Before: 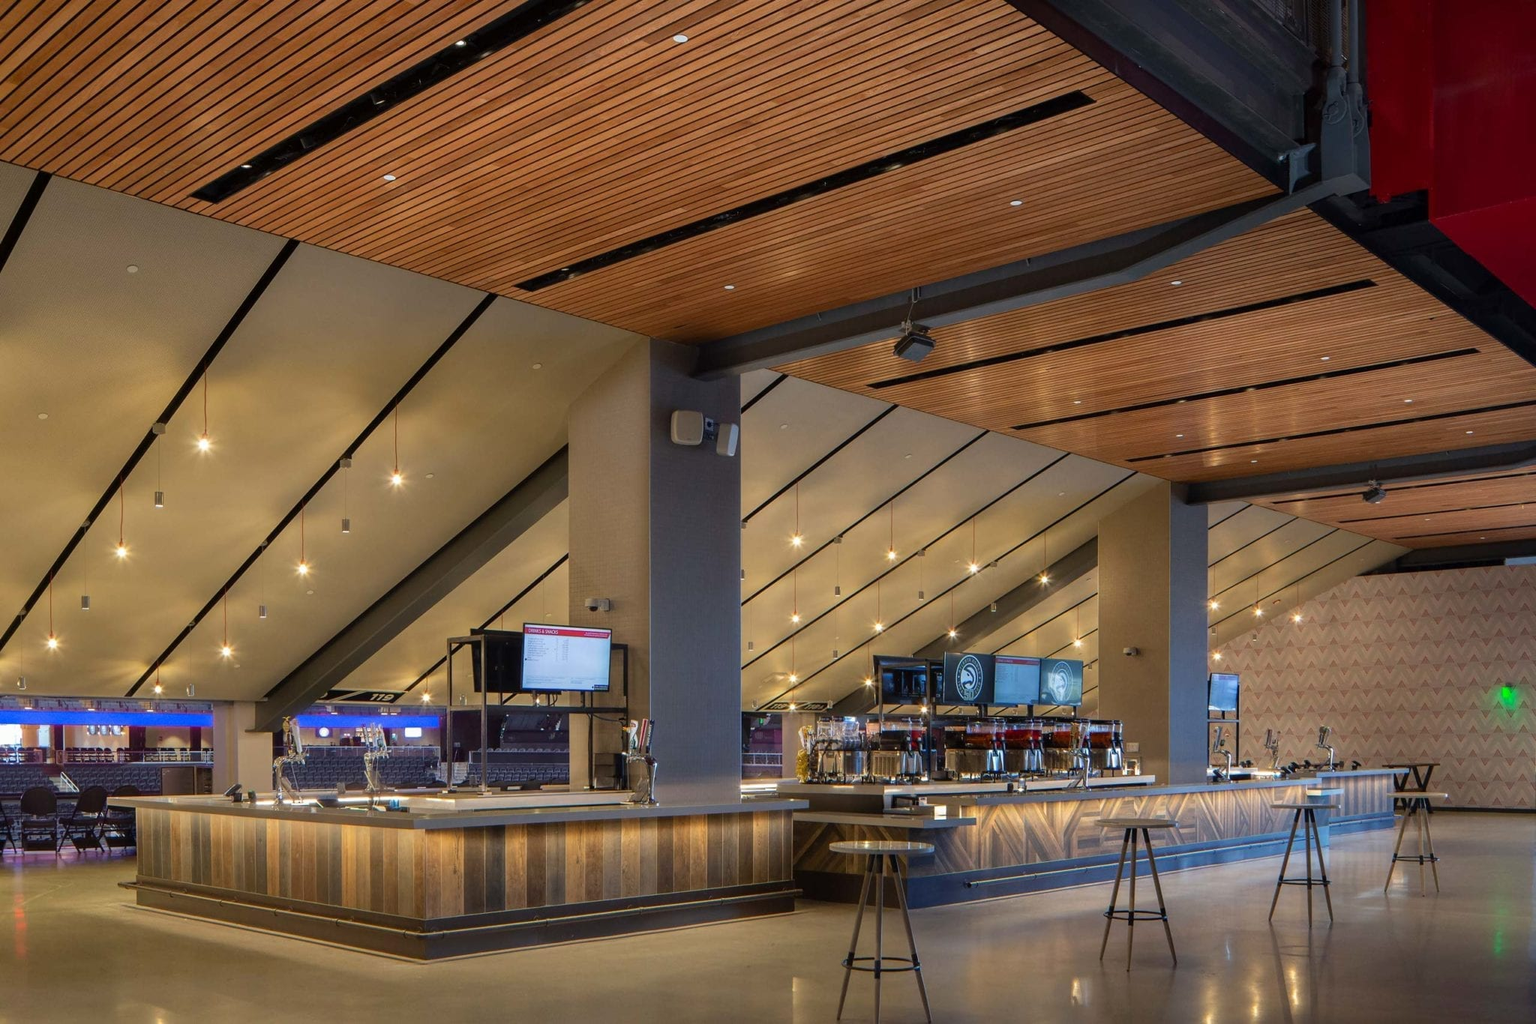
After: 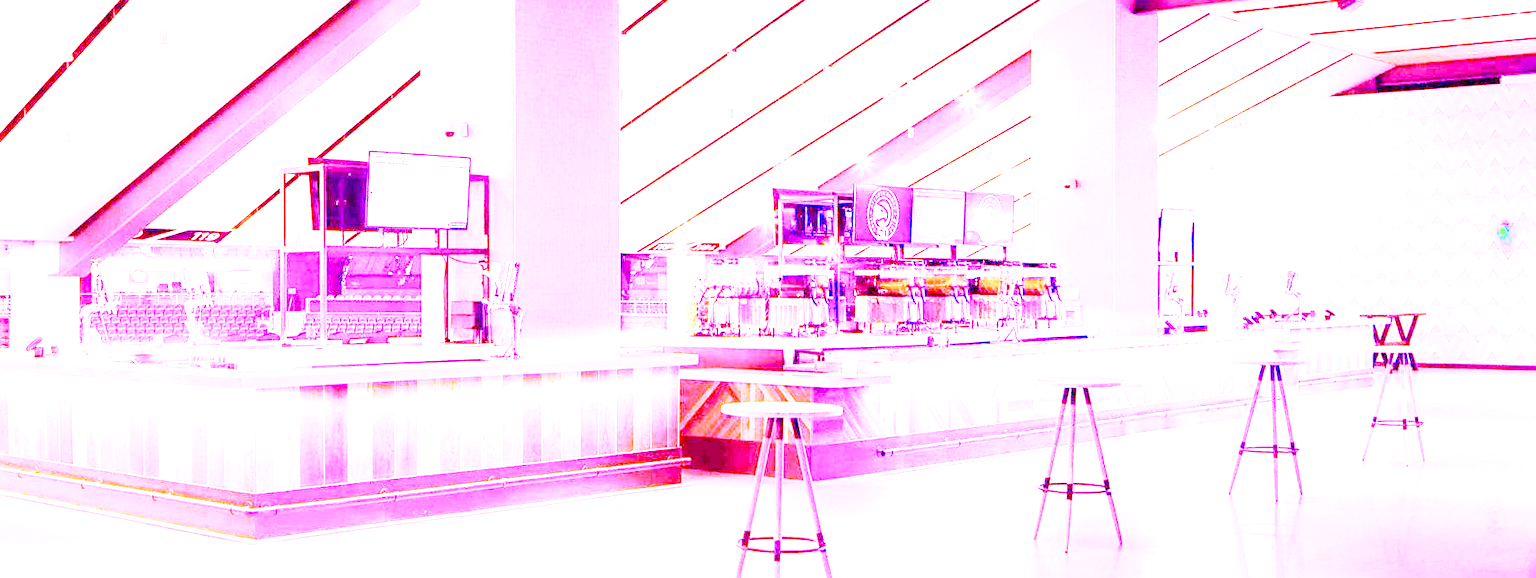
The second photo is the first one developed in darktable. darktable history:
base curve: curves: ch0 [(0, 0) (0.028, 0.03) (0.121, 0.232) (0.46, 0.748) (0.859, 0.968) (1, 1)], preserve colors none
white balance: red 8, blue 8
crop and rotate: left 13.306%, top 48.129%, bottom 2.928%
sharpen: amount 0.2
